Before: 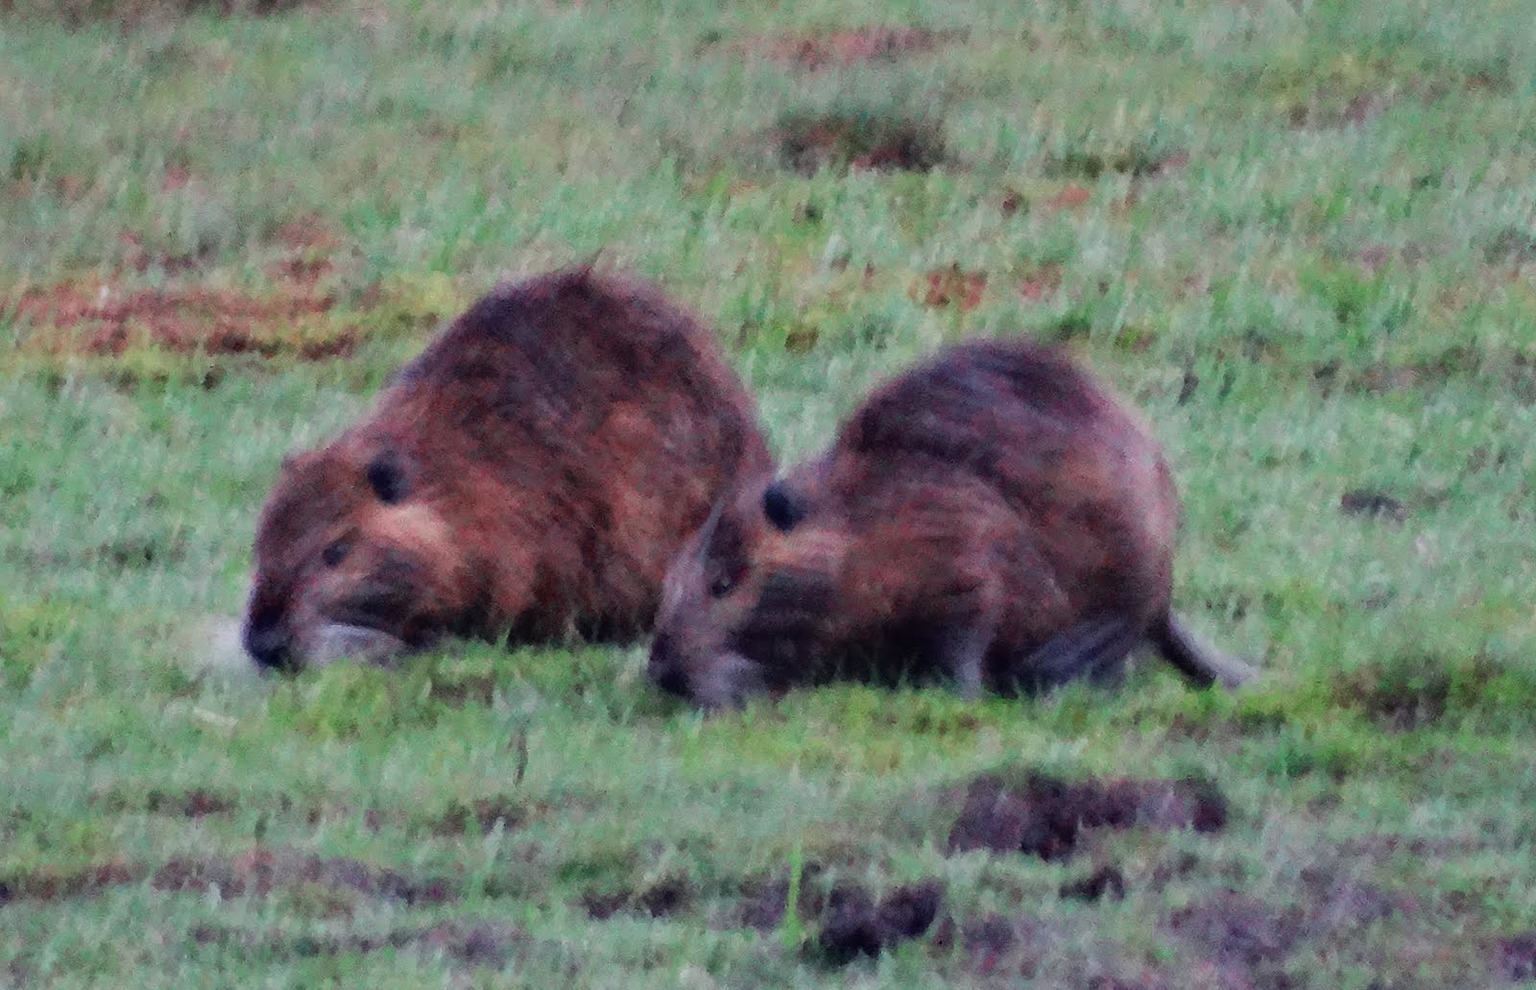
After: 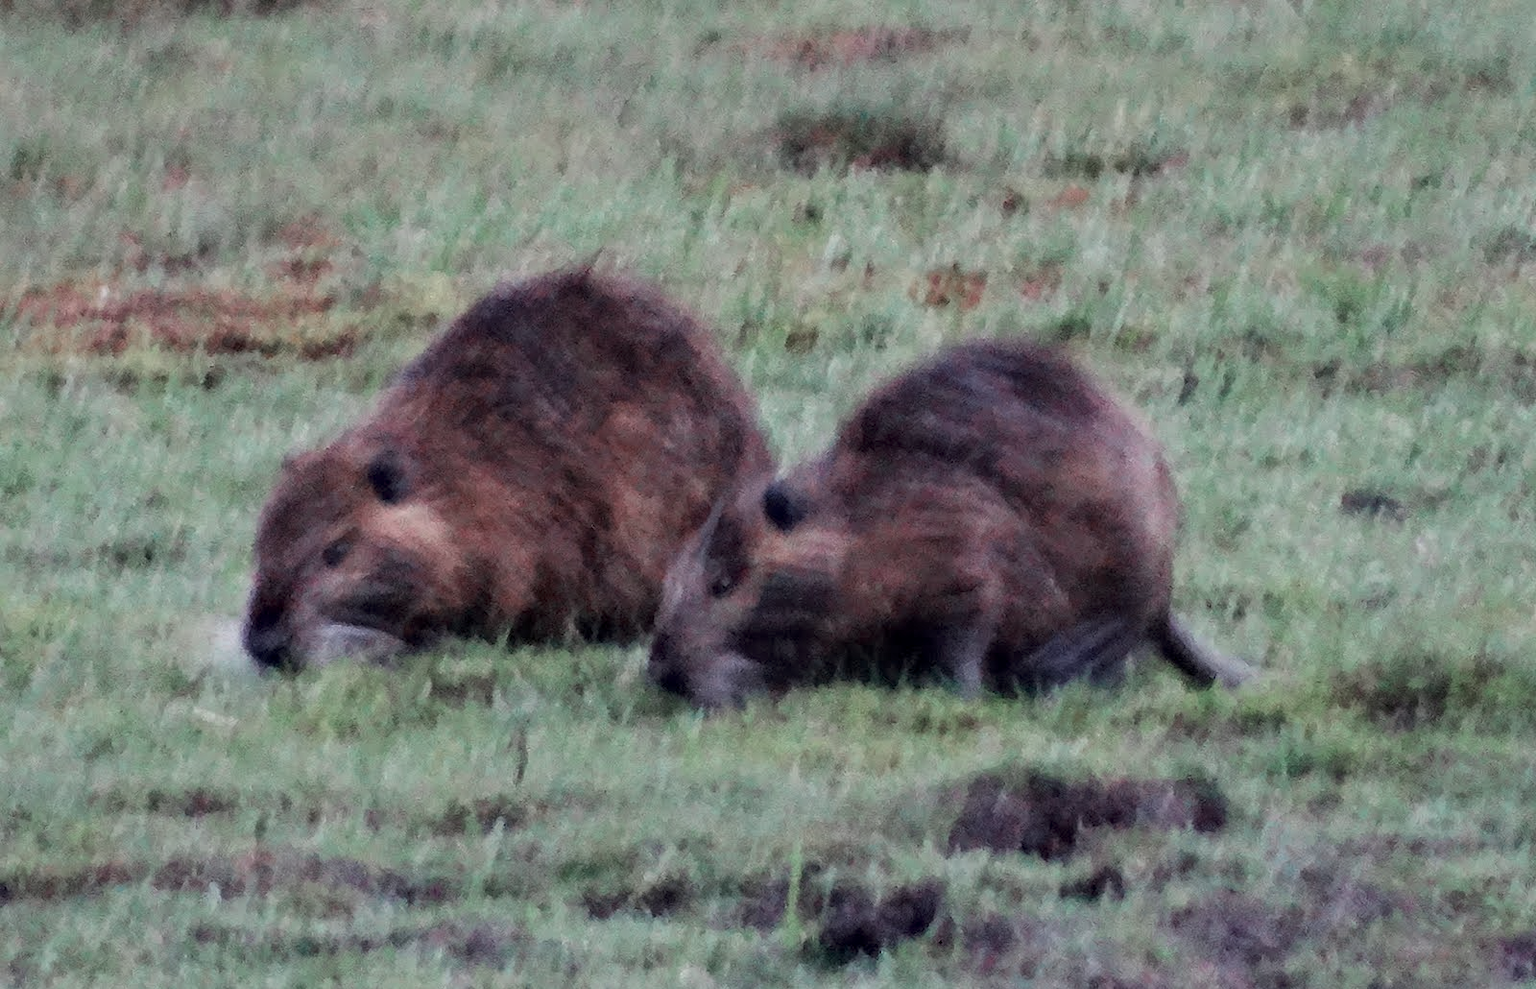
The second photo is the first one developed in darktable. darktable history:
color zones: curves: ch0 [(0, 0.5) (0.143, 0.5) (0.286, 0.5) (0.429, 0.504) (0.571, 0.5) (0.714, 0.509) (0.857, 0.5) (1, 0.5)]; ch1 [(0, 0.425) (0.143, 0.425) (0.286, 0.375) (0.429, 0.405) (0.571, 0.5) (0.714, 0.47) (0.857, 0.425) (1, 0.435)]; ch2 [(0, 0.5) (0.143, 0.5) (0.286, 0.5) (0.429, 0.517) (0.571, 0.5) (0.714, 0.51) (0.857, 0.5) (1, 0.5)], mix 101.94%
local contrast: highlights 101%, shadows 103%, detail 119%, midtone range 0.2
